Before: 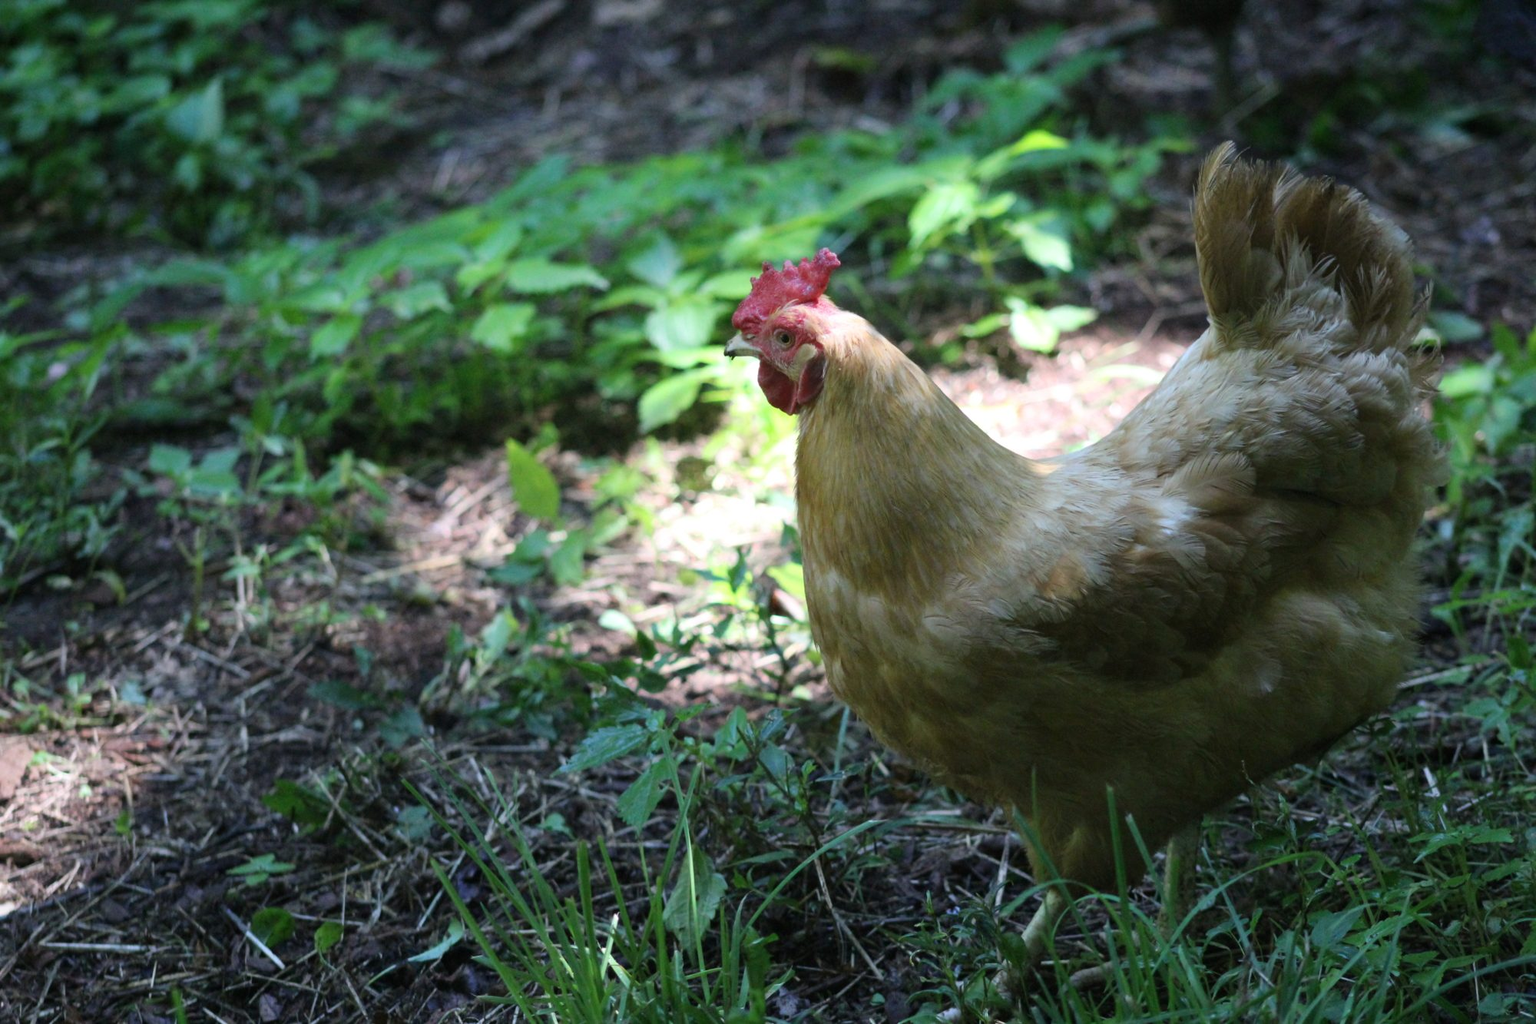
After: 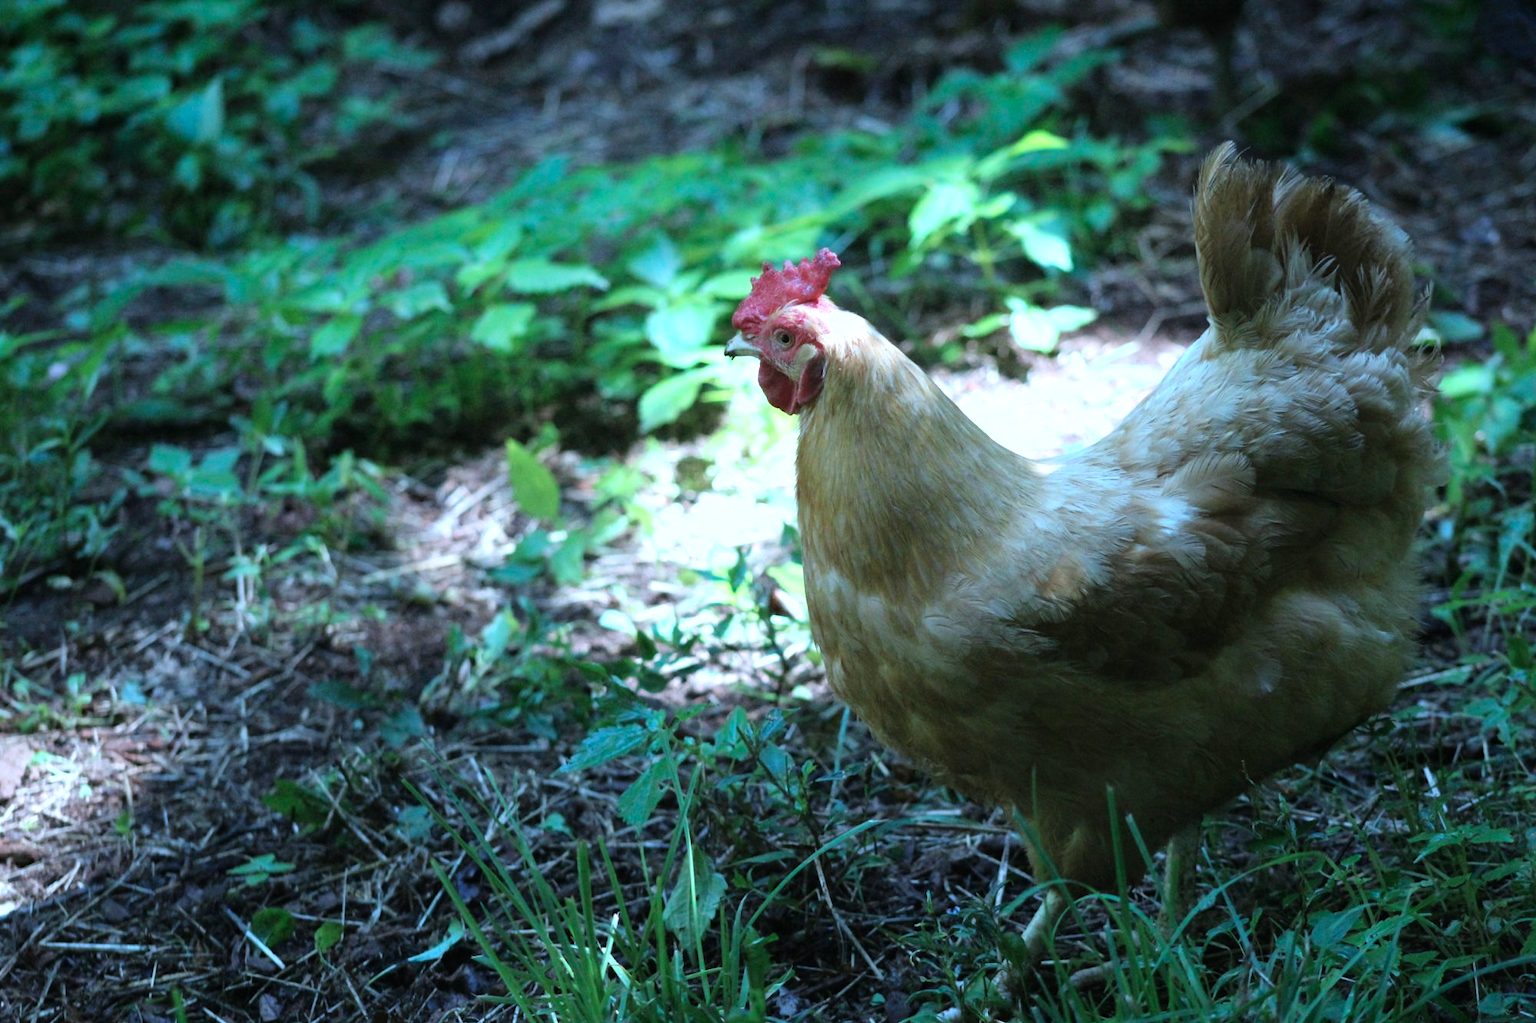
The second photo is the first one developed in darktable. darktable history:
color correction: highlights a* -9.78, highlights b* -21.13
tone equalizer: -8 EV -0.443 EV, -7 EV -0.362 EV, -6 EV -0.358 EV, -5 EV -0.231 EV, -3 EV 0.256 EV, -2 EV 0.324 EV, -1 EV 0.401 EV, +0 EV 0.403 EV
